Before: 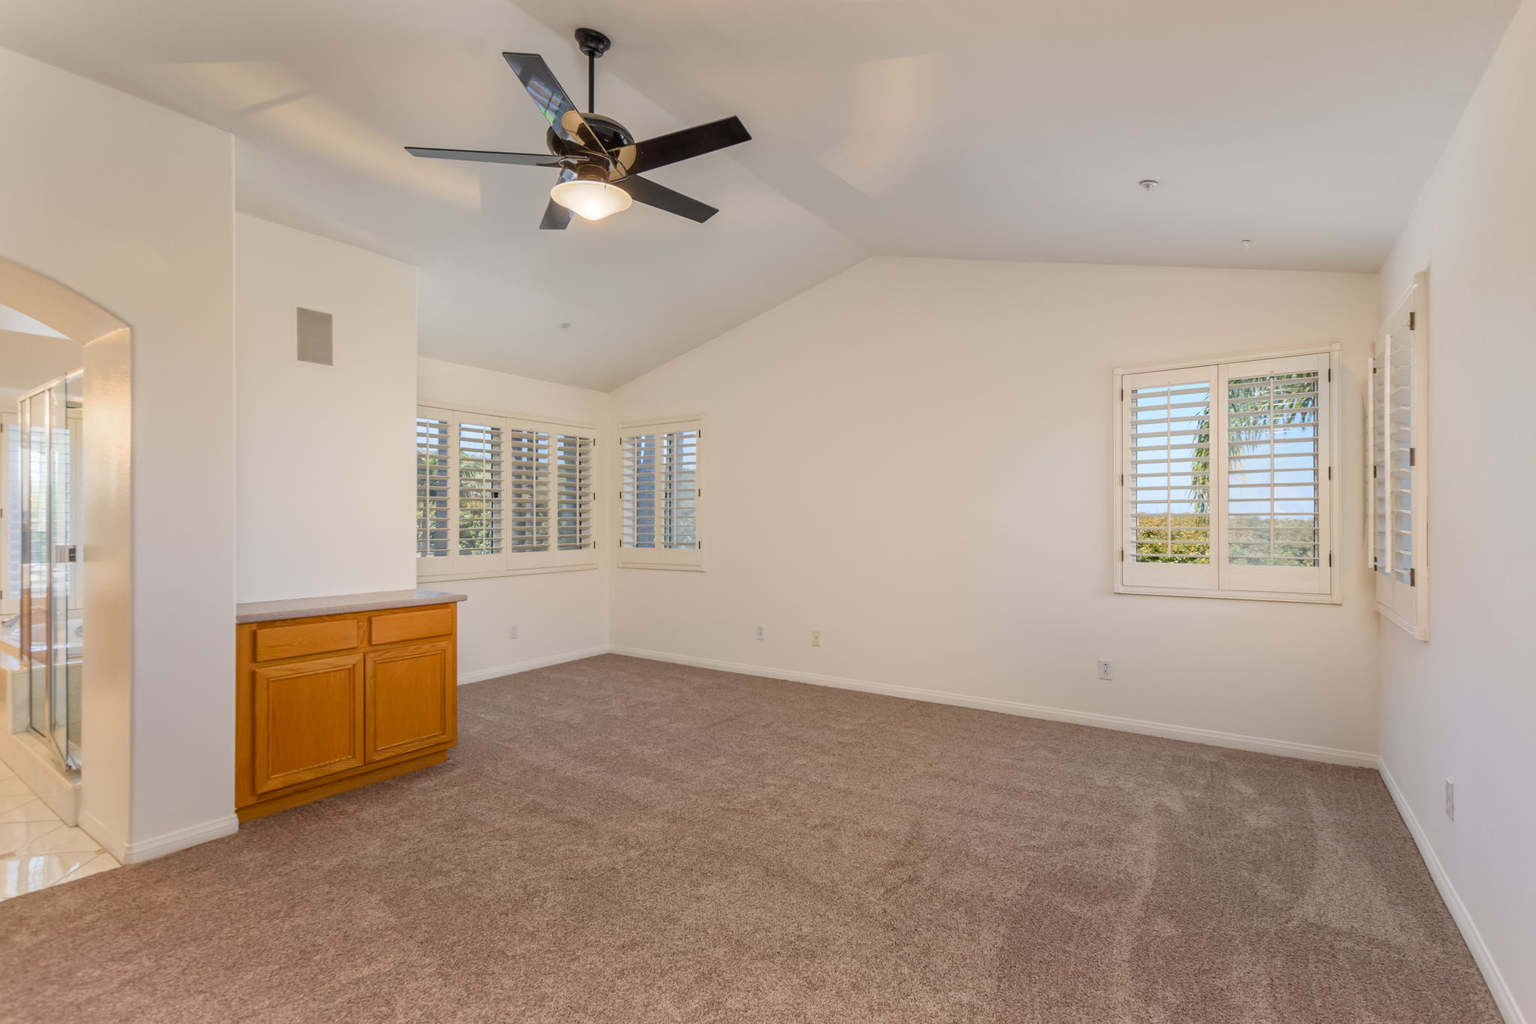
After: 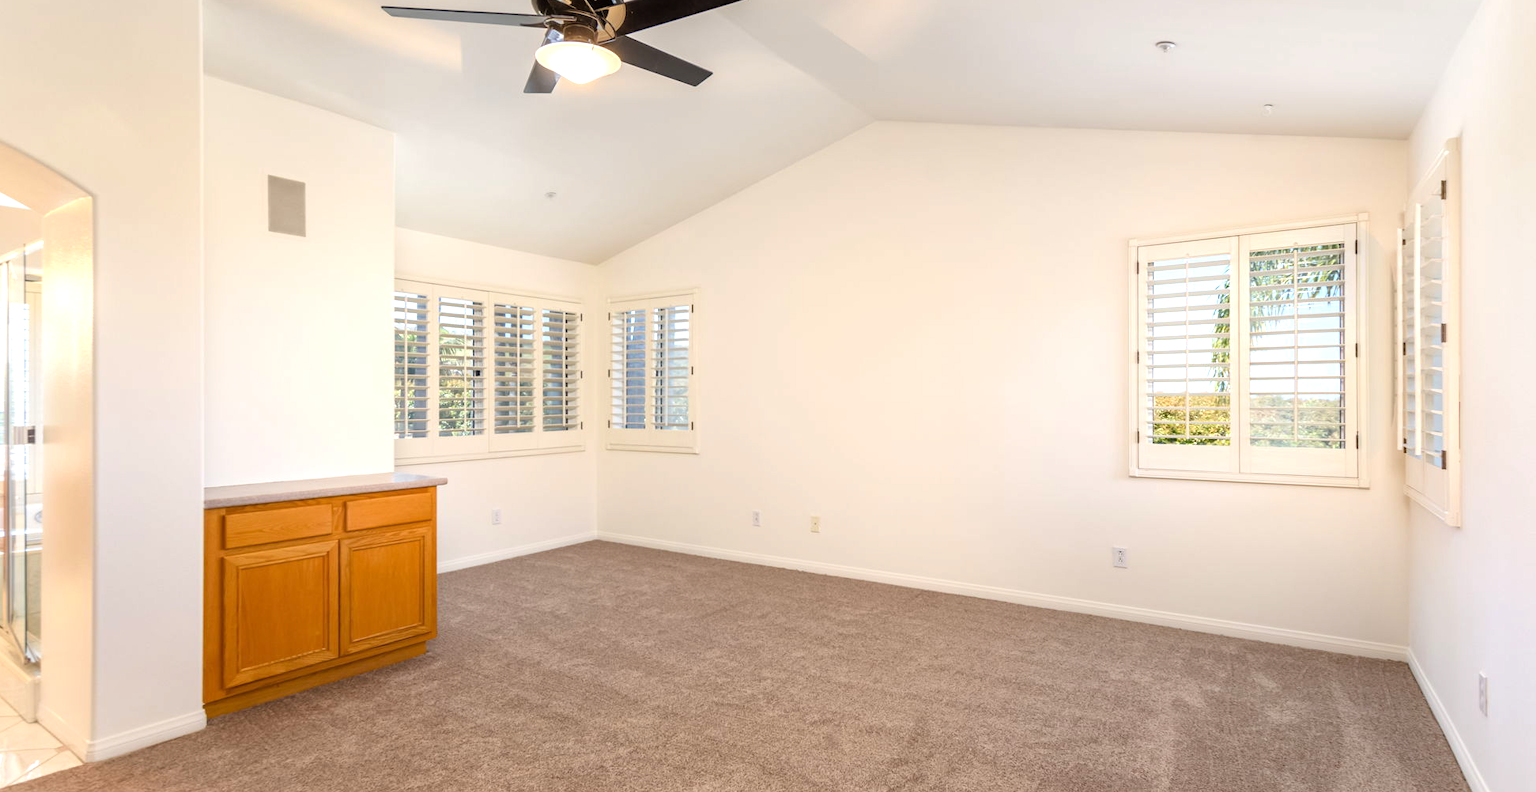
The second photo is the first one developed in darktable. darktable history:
crop and rotate: left 2.808%, top 13.823%, right 2.299%, bottom 12.659%
tone equalizer: -8 EV -0.732 EV, -7 EV -0.706 EV, -6 EV -0.566 EV, -5 EV -0.39 EV, -3 EV 0.389 EV, -2 EV 0.6 EV, -1 EV 0.69 EV, +0 EV 0.731 EV
